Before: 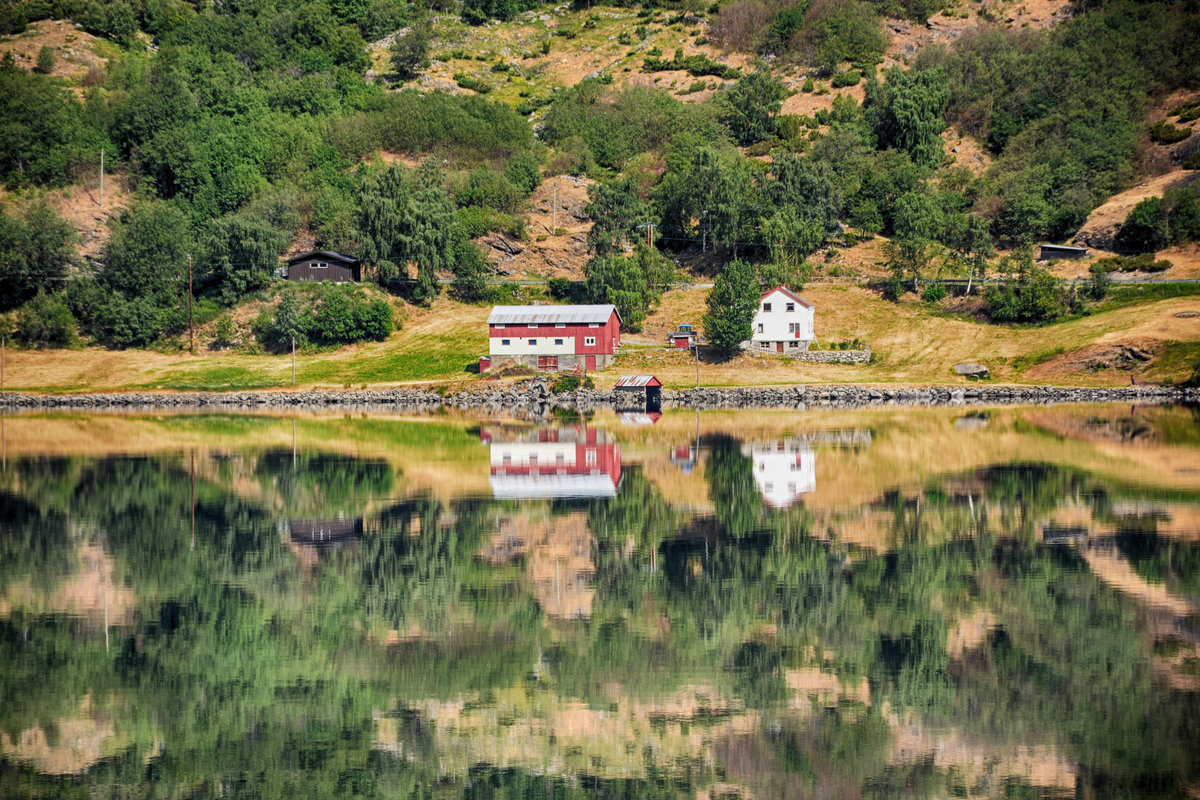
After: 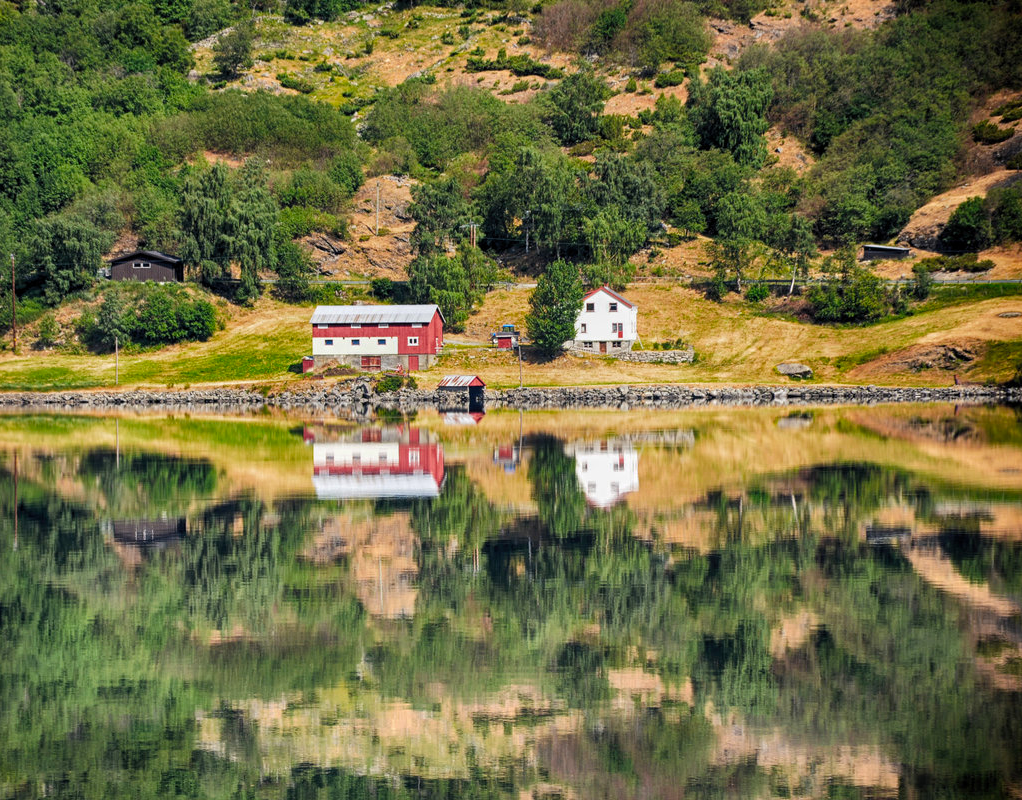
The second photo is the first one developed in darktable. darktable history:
color balance rgb: linear chroma grading › mid-tones 7.297%, perceptual saturation grading › global saturation 7.356%, perceptual saturation grading › shadows 5.102%, global vibrance 5.43%, contrast 2.87%
crop and rotate: left 14.761%
